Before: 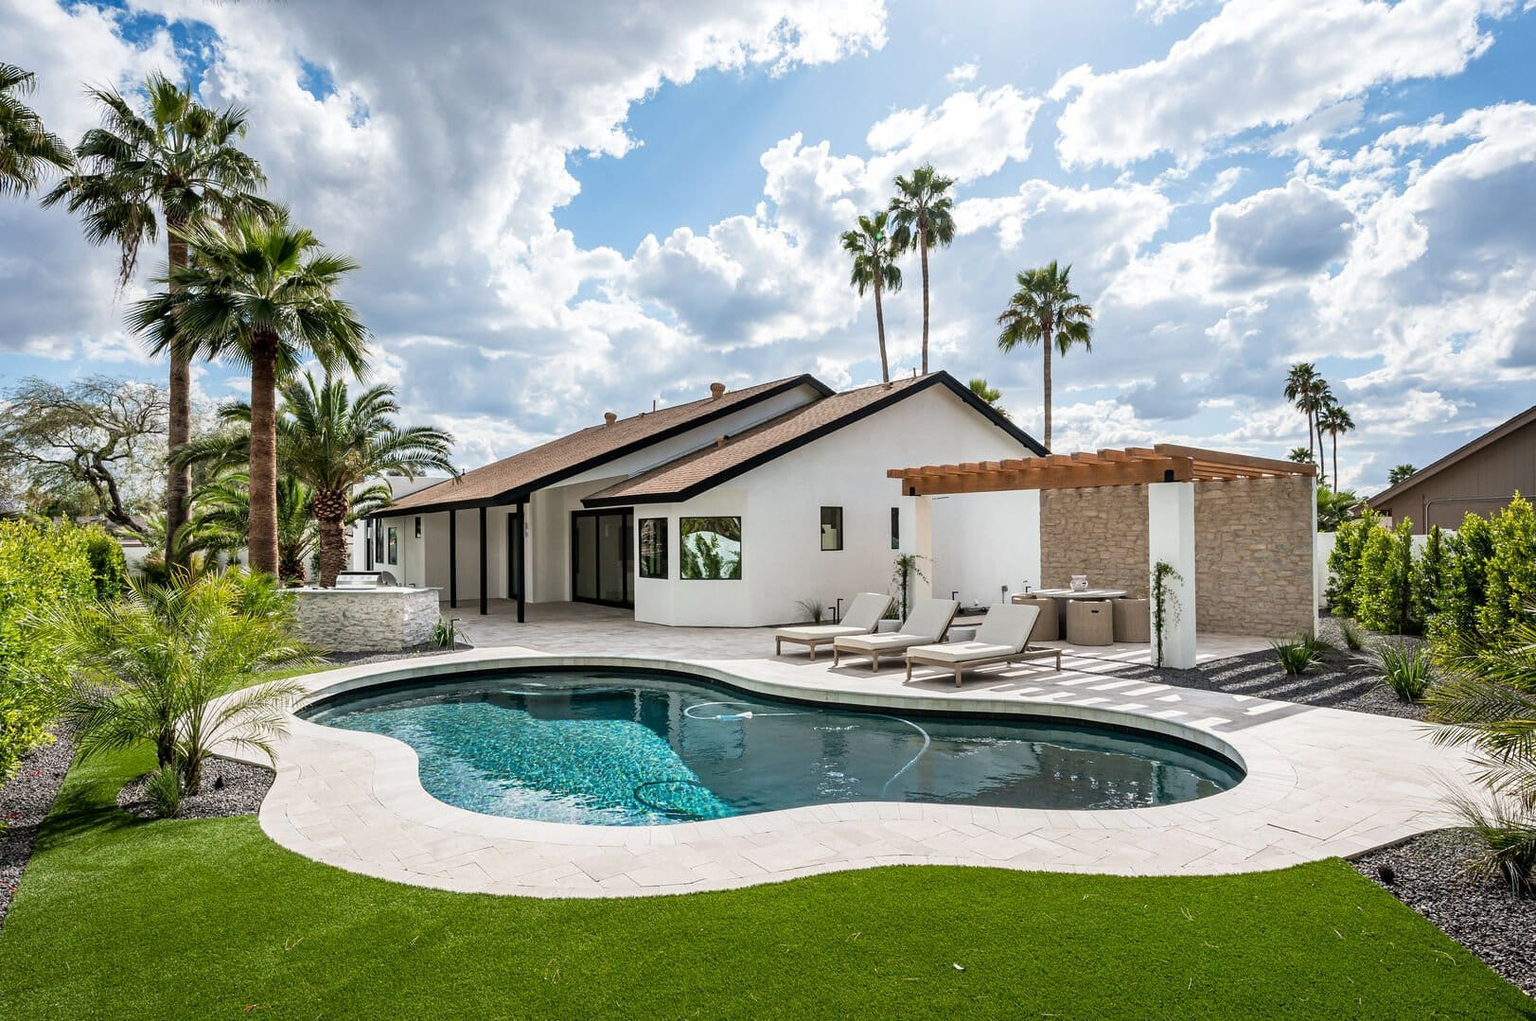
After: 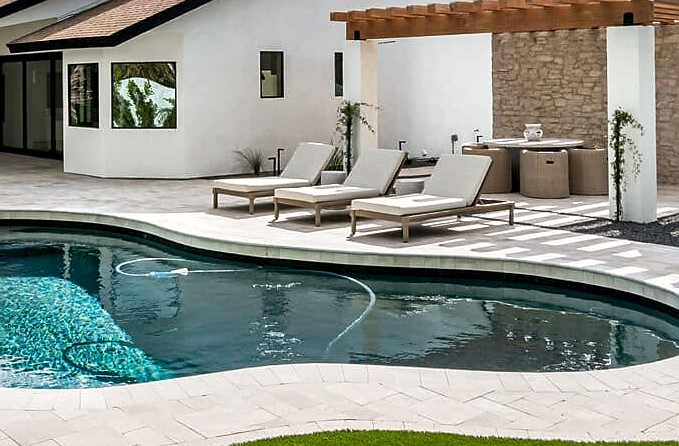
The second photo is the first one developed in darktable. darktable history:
crop: left 37.451%, top 44.927%, right 20.689%, bottom 13.648%
sharpen: radius 1.444, amount 0.409, threshold 1.184
local contrast: mode bilateral grid, contrast 19, coarseness 50, detail 171%, midtone range 0.2
